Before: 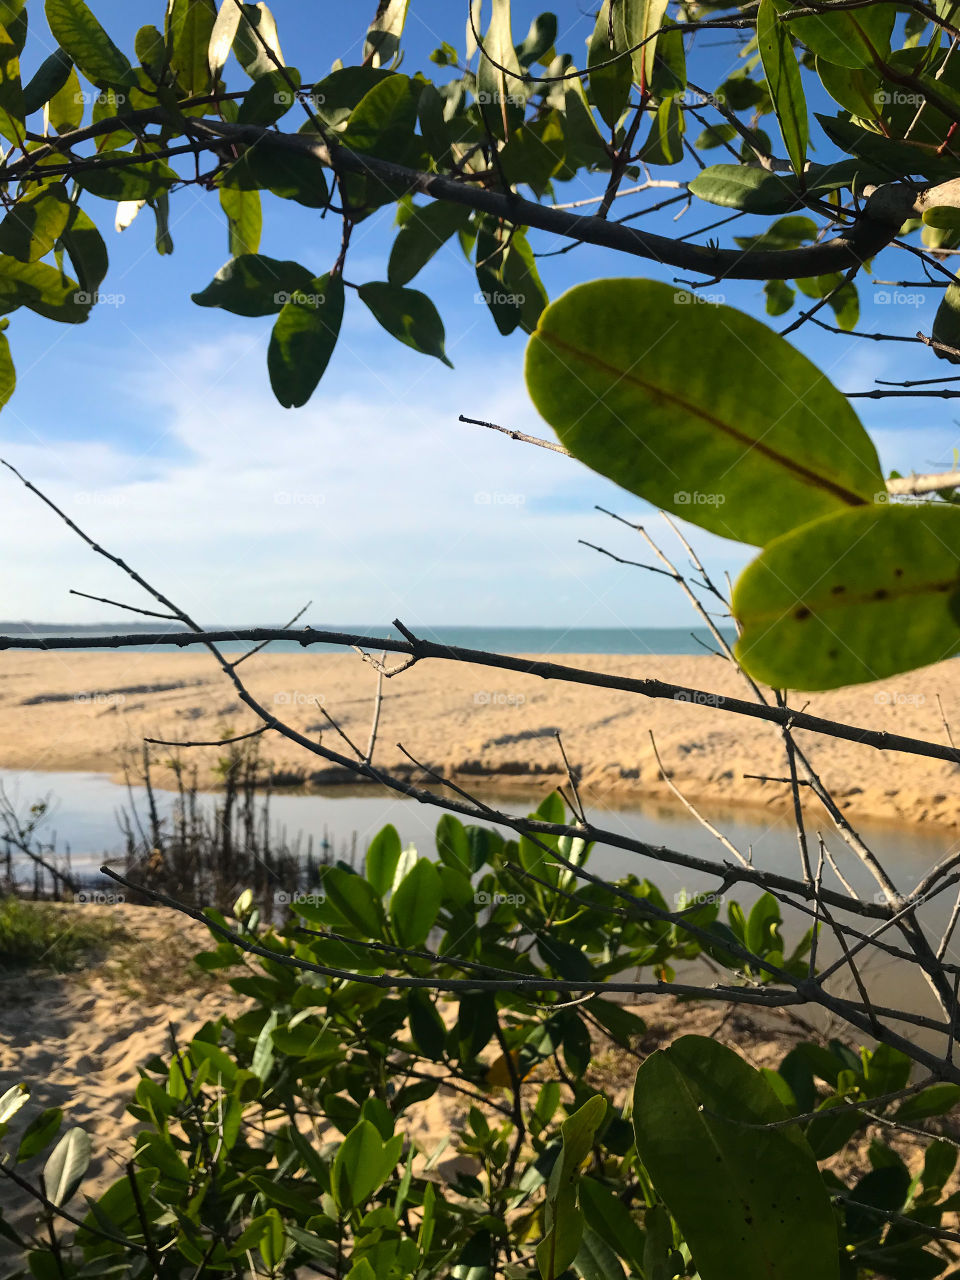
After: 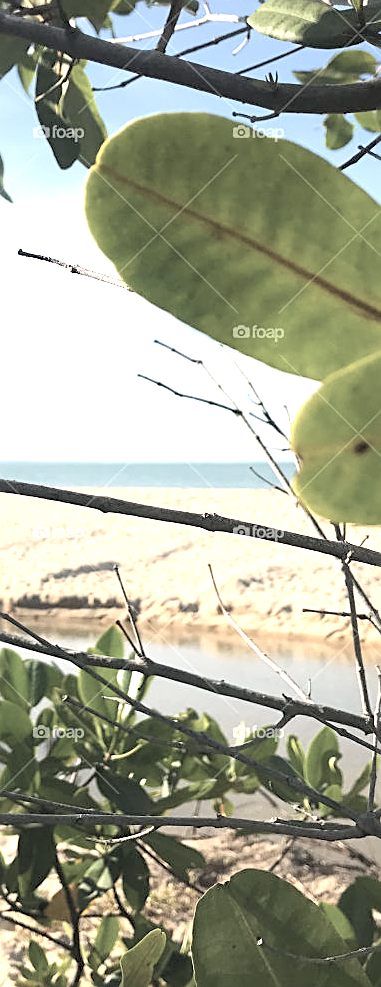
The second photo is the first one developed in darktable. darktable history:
contrast brightness saturation: brightness 0.188, saturation -0.486
sharpen: on, module defaults
exposure: black level correction 0, exposure 1.102 EV, compensate exposure bias true, compensate highlight preservation false
crop: left 46.007%, top 13.023%, right 14.235%, bottom 9.824%
